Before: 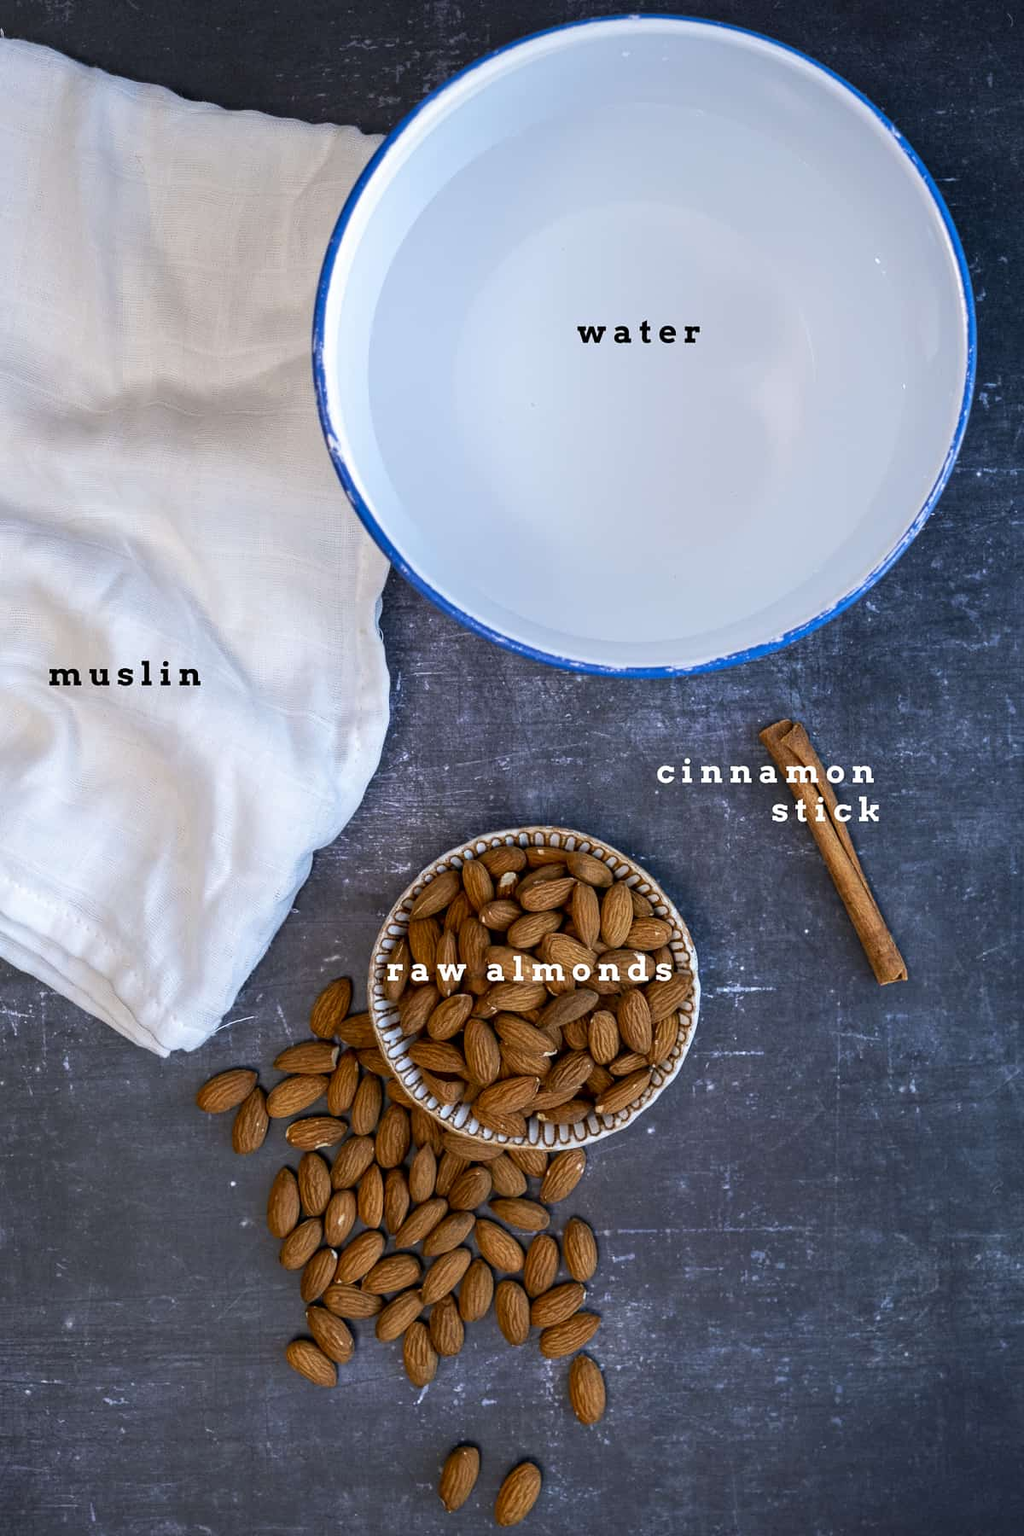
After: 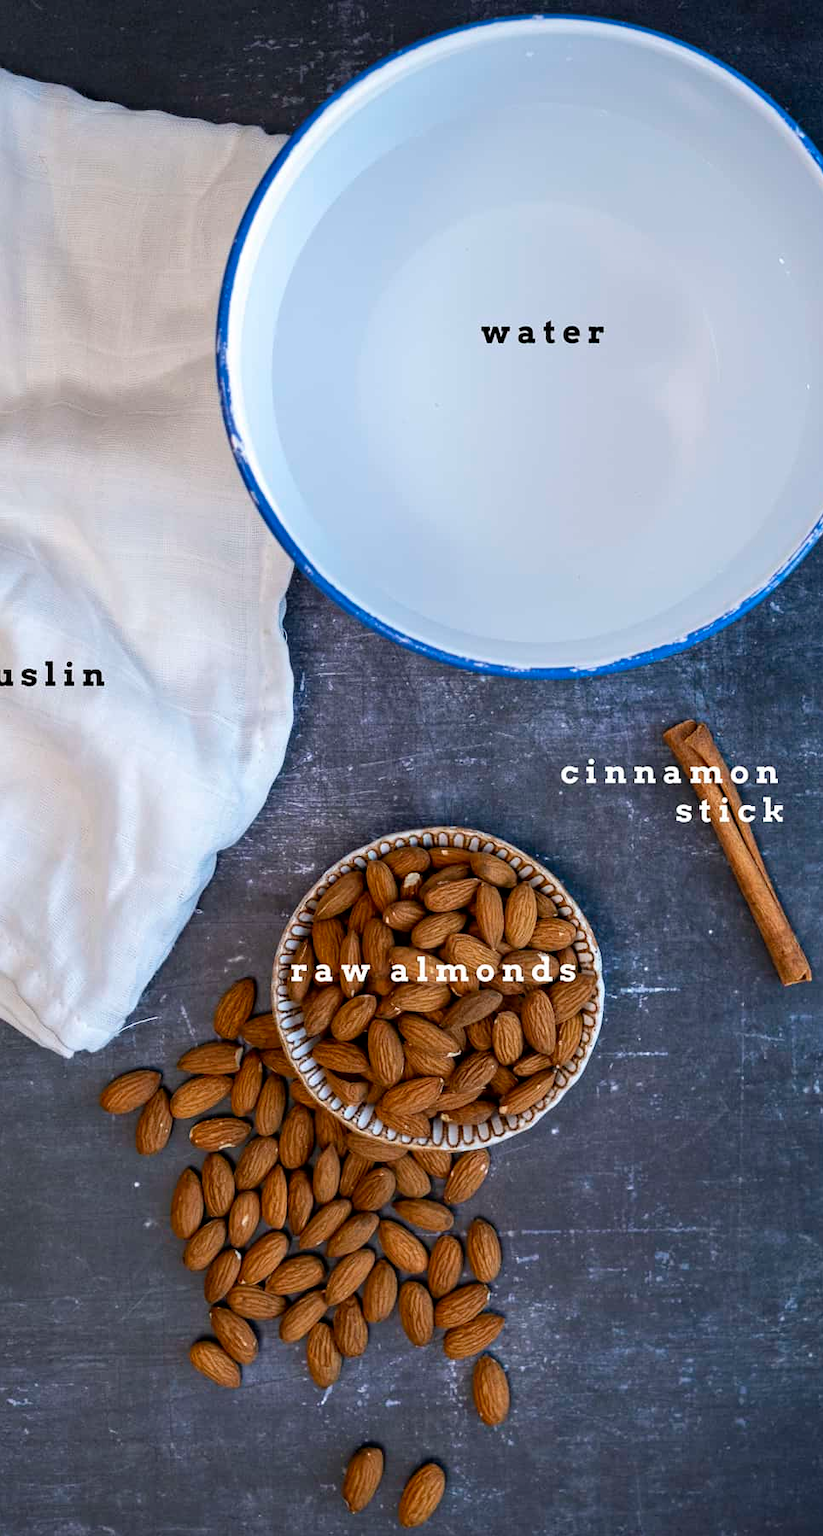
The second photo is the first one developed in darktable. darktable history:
crop and rotate: left 9.472%, right 10.152%
